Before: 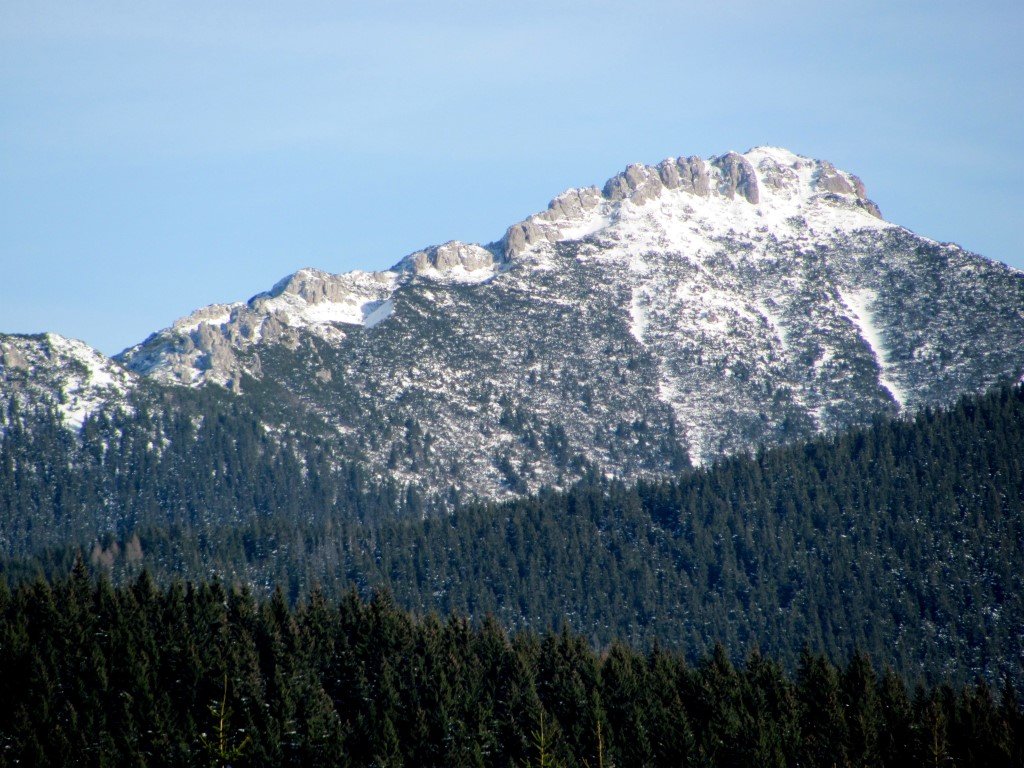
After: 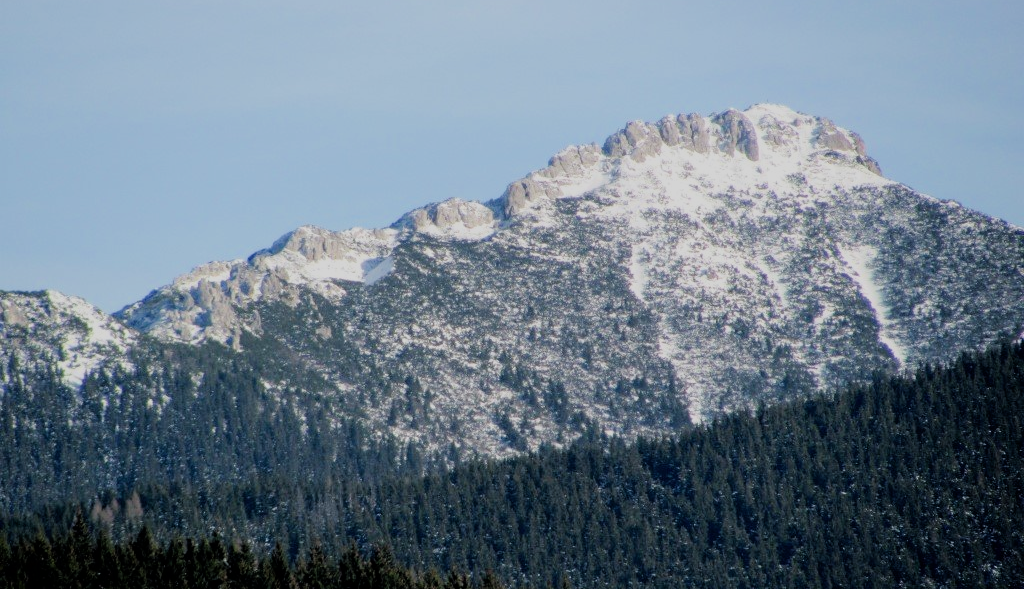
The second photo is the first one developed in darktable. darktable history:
crop: top 5.667%, bottom 17.637%
filmic rgb: black relative exposure -7.65 EV, white relative exposure 4.56 EV, hardness 3.61
